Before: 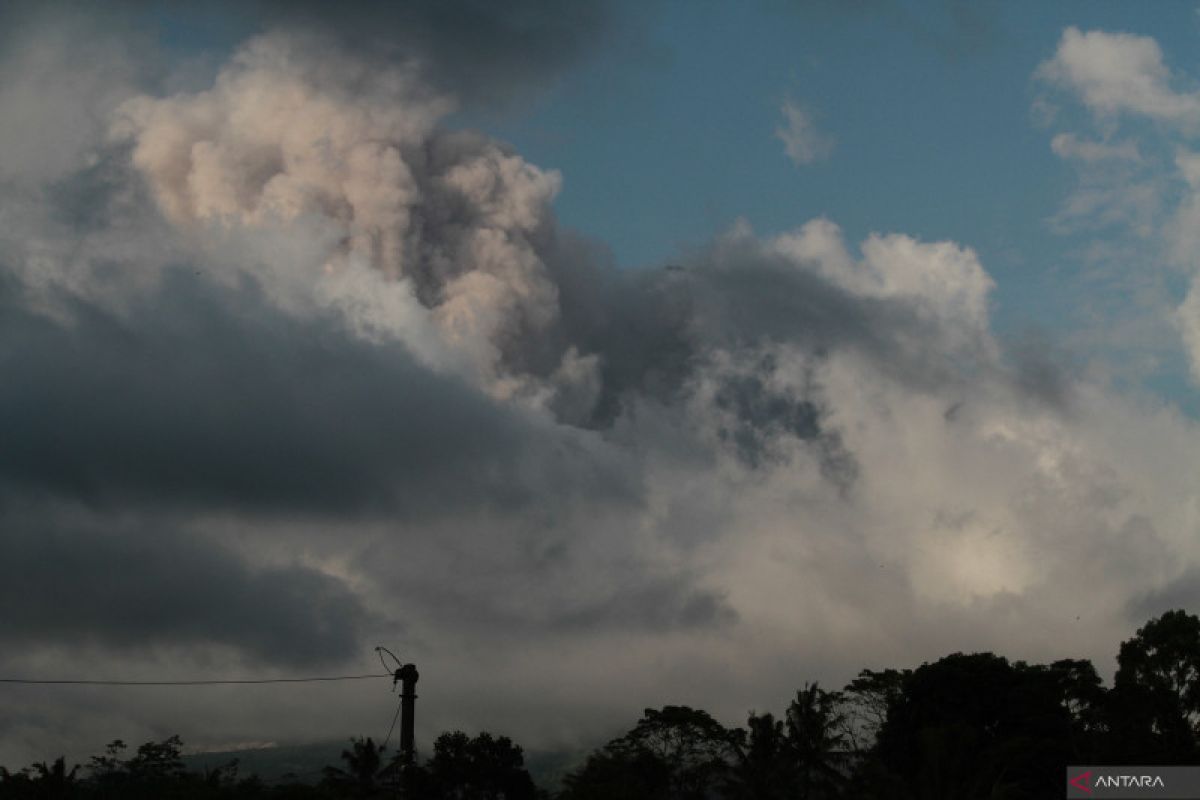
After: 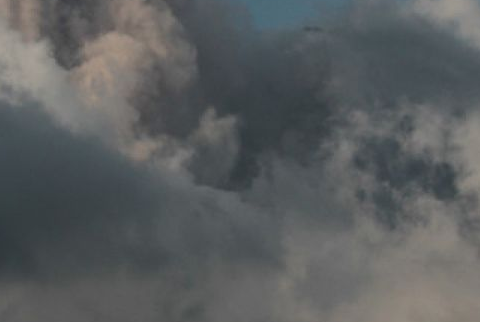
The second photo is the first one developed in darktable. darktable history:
crop: left 30.174%, top 29.957%, right 29.821%, bottom 29.738%
